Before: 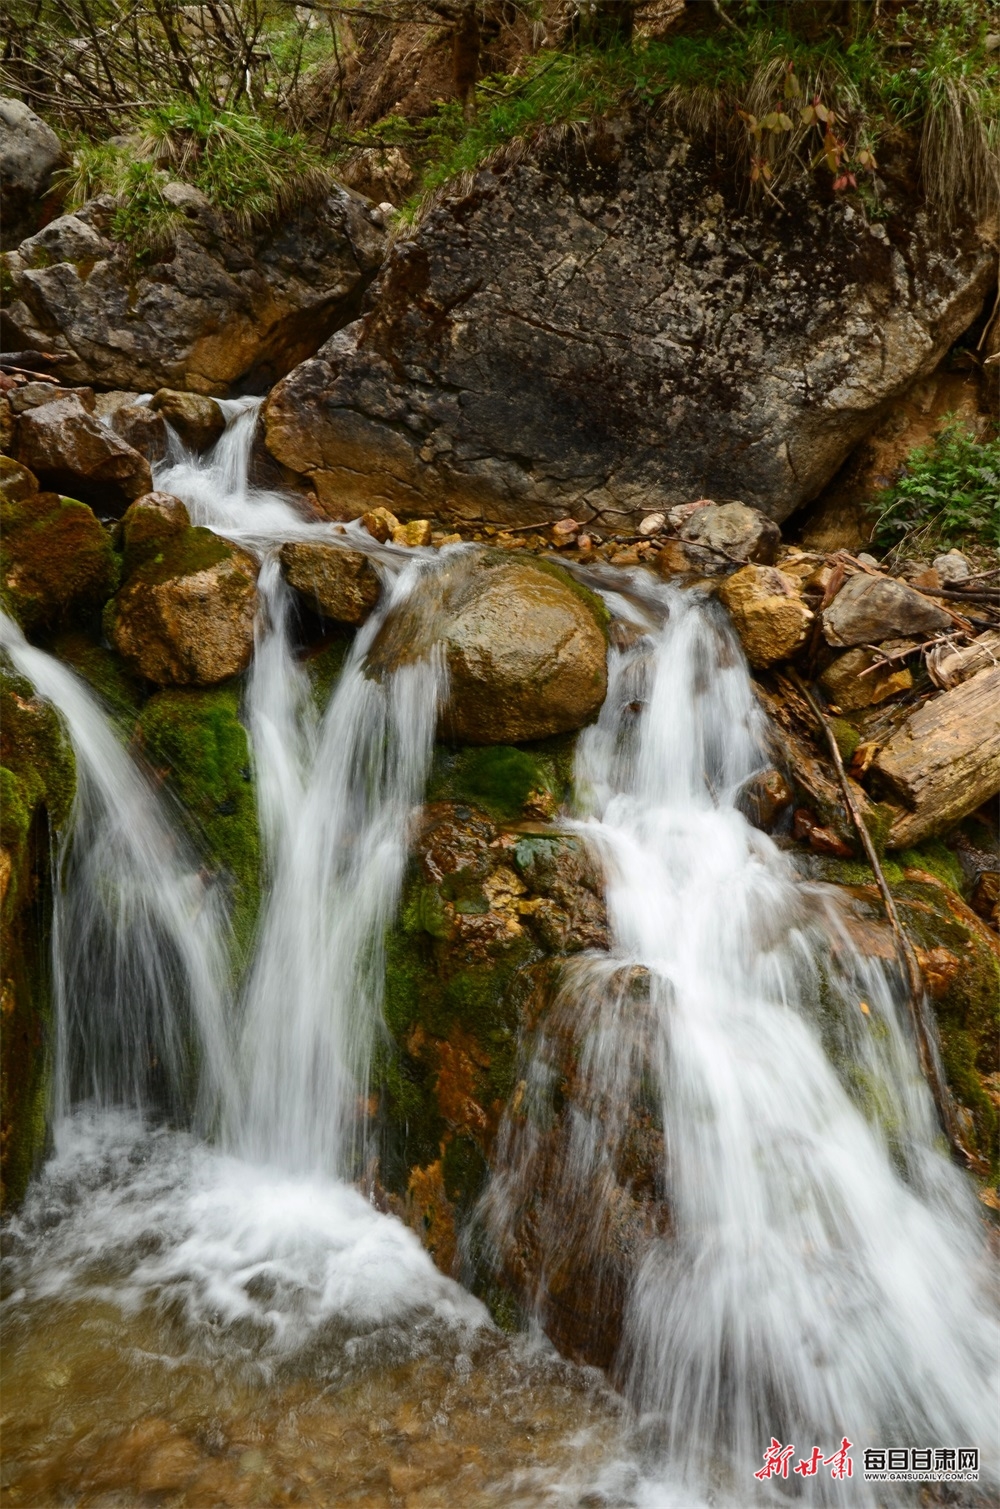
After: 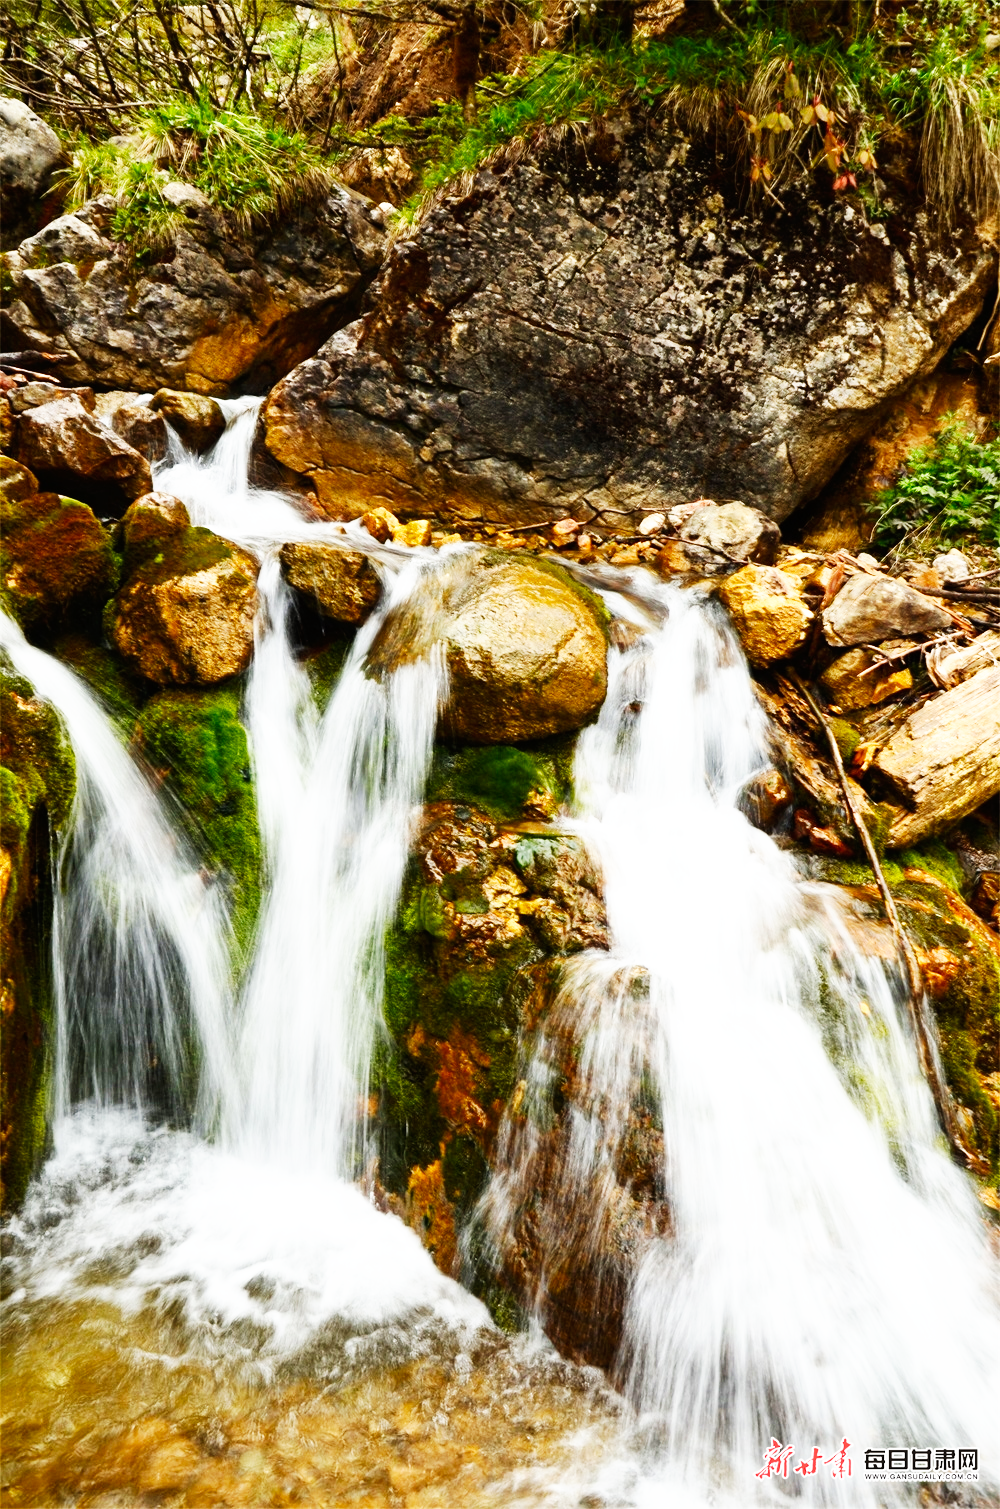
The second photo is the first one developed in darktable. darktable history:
exposure: exposure 0.299 EV, compensate exposure bias true, compensate highlight preservation false
base curve: curves: ch0 [(0, 0) (0.007, 0.004) (0.027, 0.03) (0.046, 0.07) (0.207, 0.54) (0.442, 0.872) (0.673, 0.972) (1, 1)], preserve colors none
